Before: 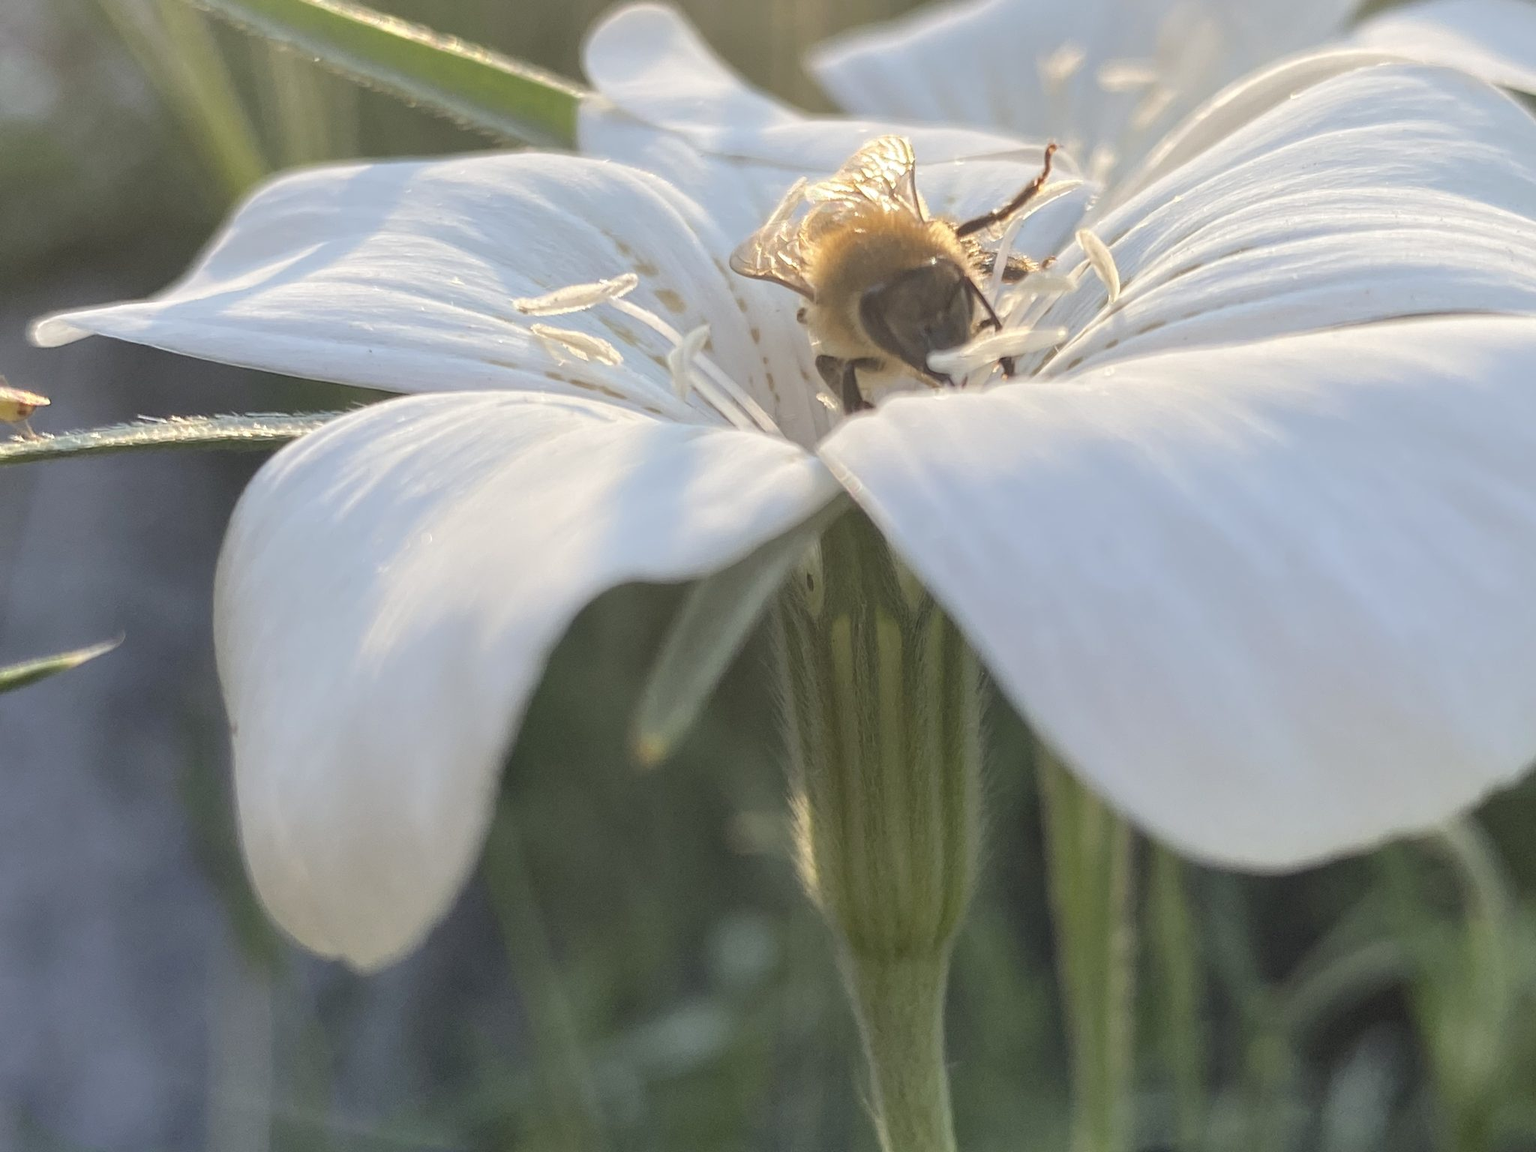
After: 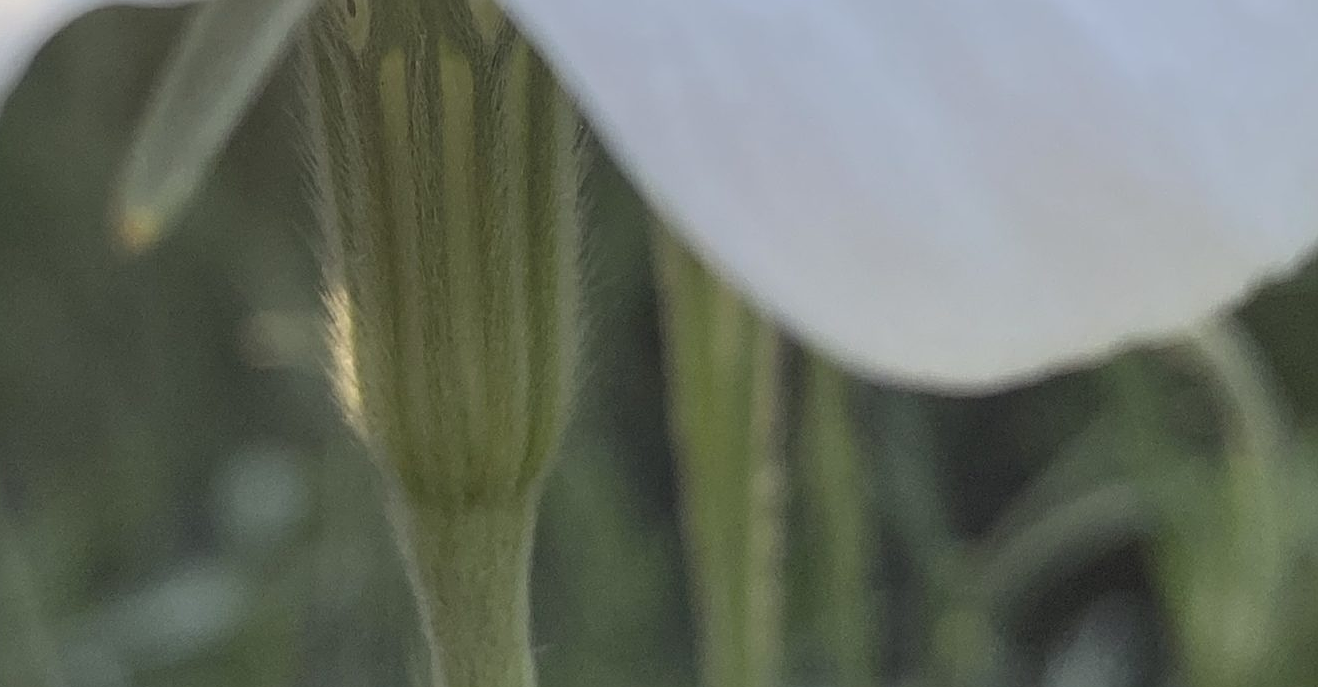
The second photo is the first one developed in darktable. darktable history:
sharpen: radius 3.077
crop and rotate: left 35.597%, top 50.214%, bottom 5%
